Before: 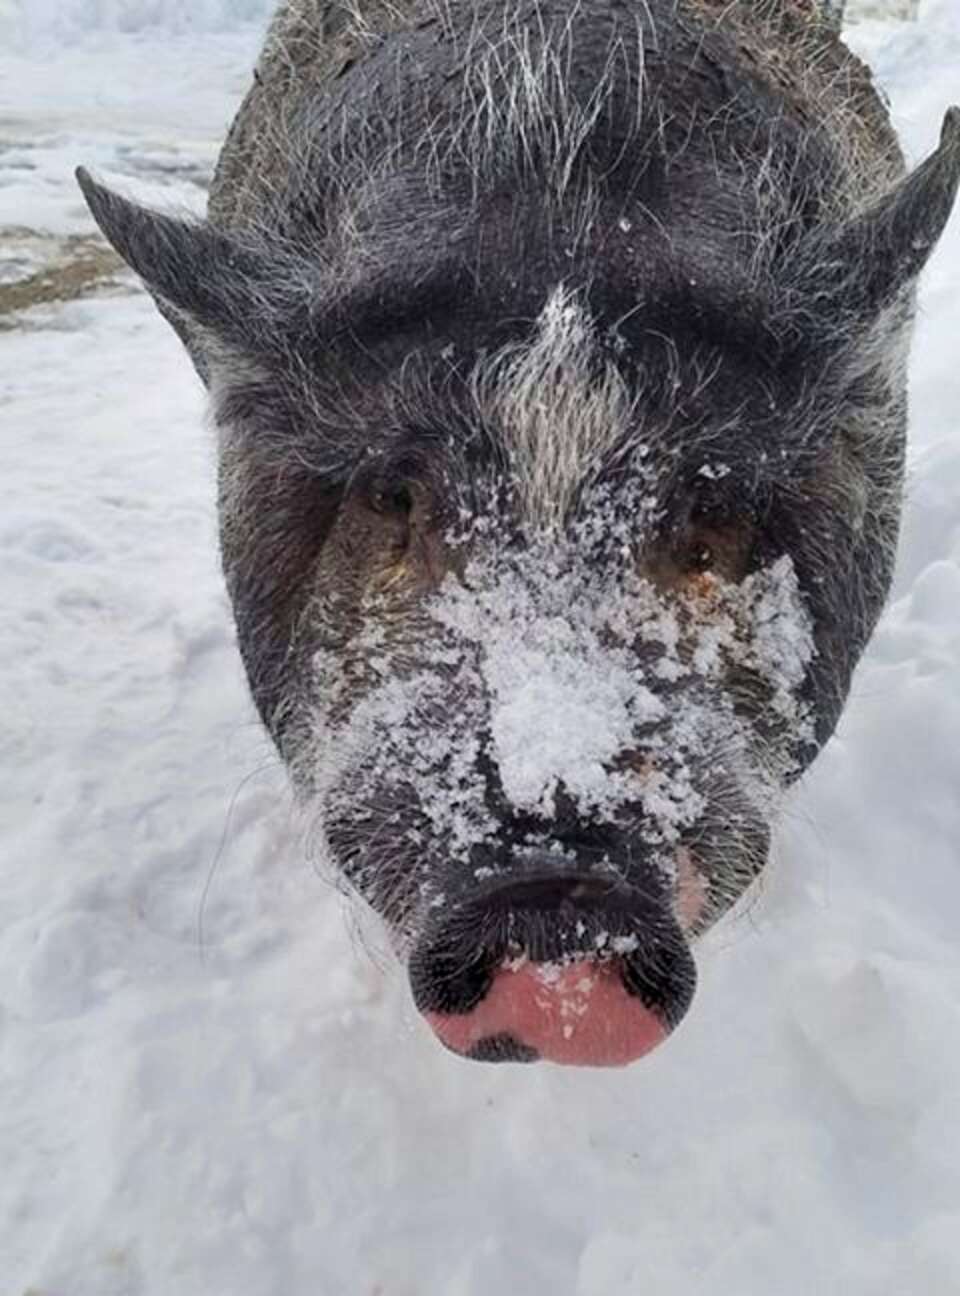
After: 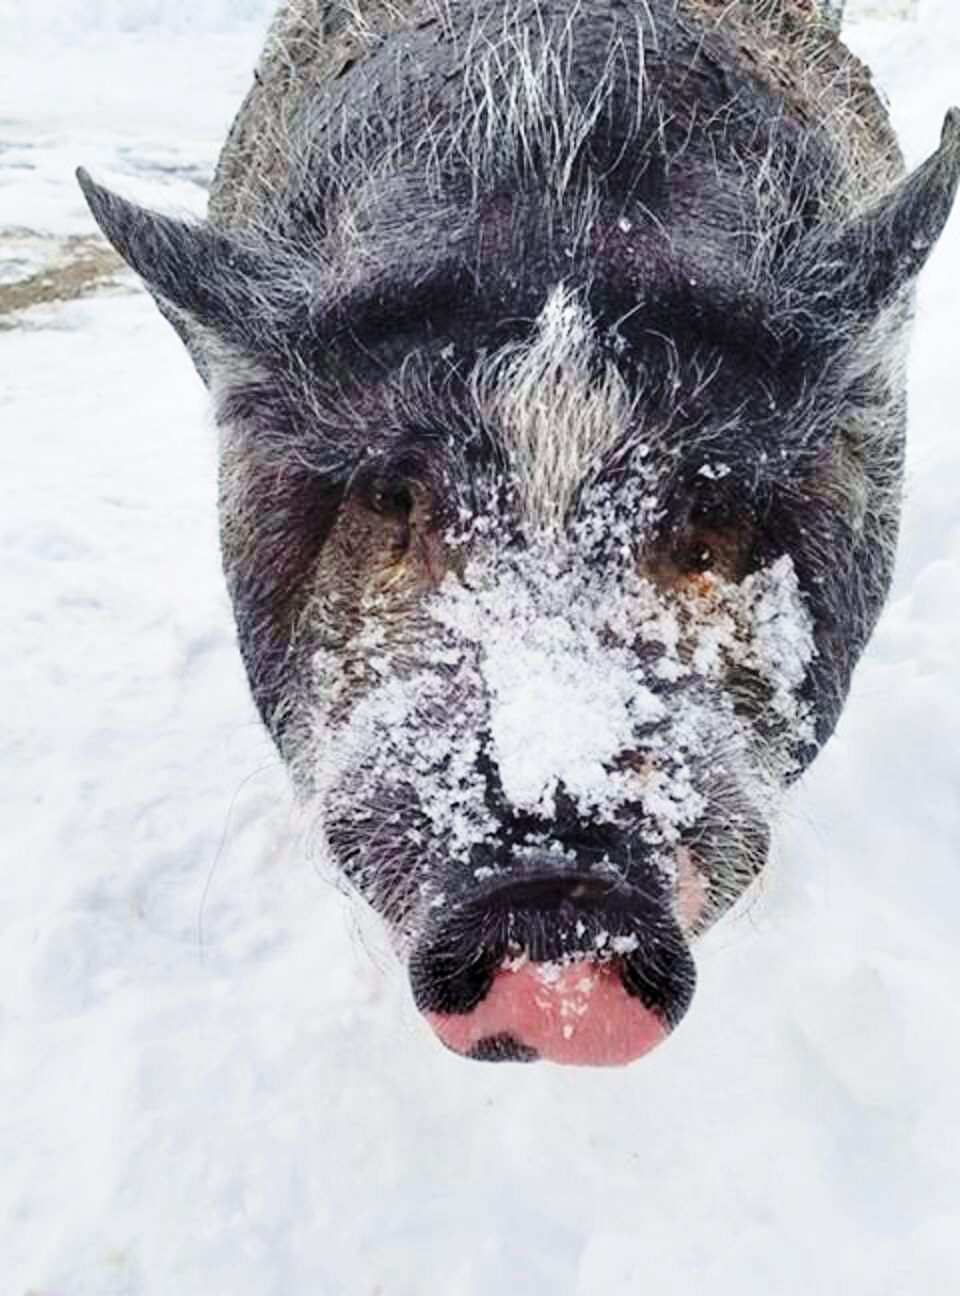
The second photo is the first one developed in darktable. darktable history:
base curve: curves: ch0 [(0, 0) (0.028, 0.03) (0.121, 0.232) (0.46, 0.748) (0.859, 0.968) (1, 1)], preserve colors none
white balance: red 0.986, blue 1.01
